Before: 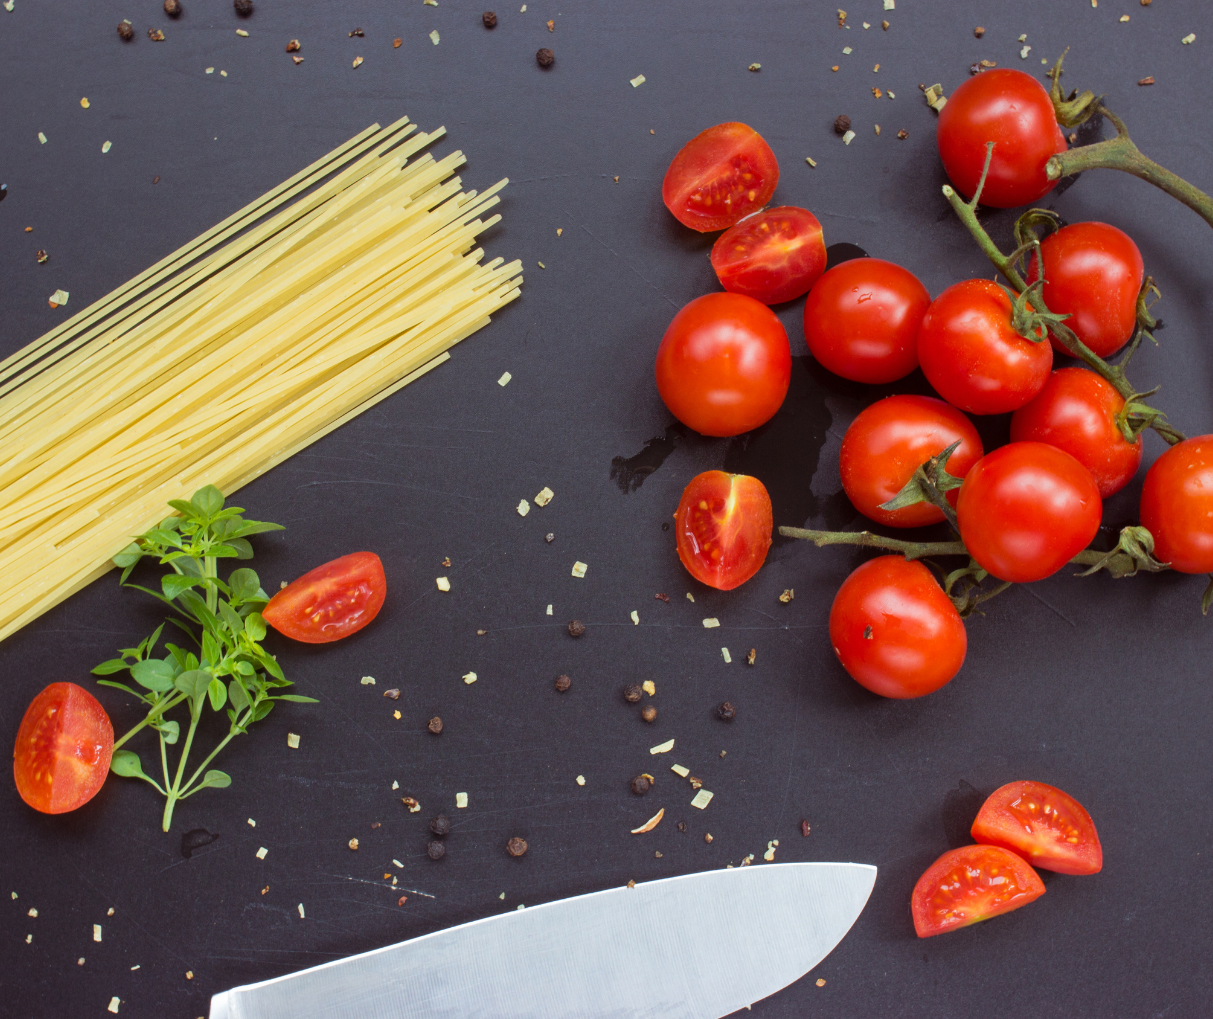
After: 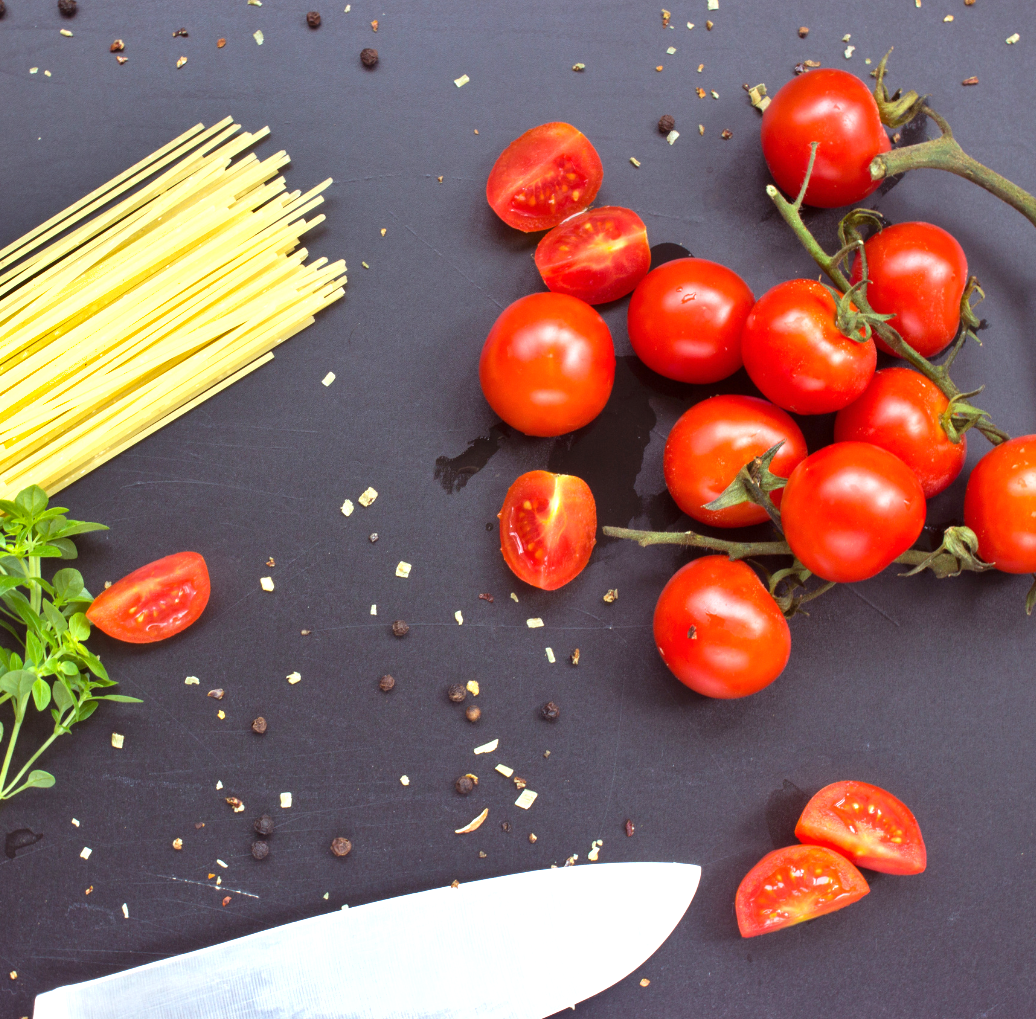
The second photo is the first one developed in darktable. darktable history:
exposure: exposure 0.781 EV, compensate highlight preservation false
crop and rotate: left 14.584%
shadows and highlights: shadows 30.63, highlights -63.22, shadows color adjustment 98%, highlights color adjustment 58.61%, soften with gaussian
